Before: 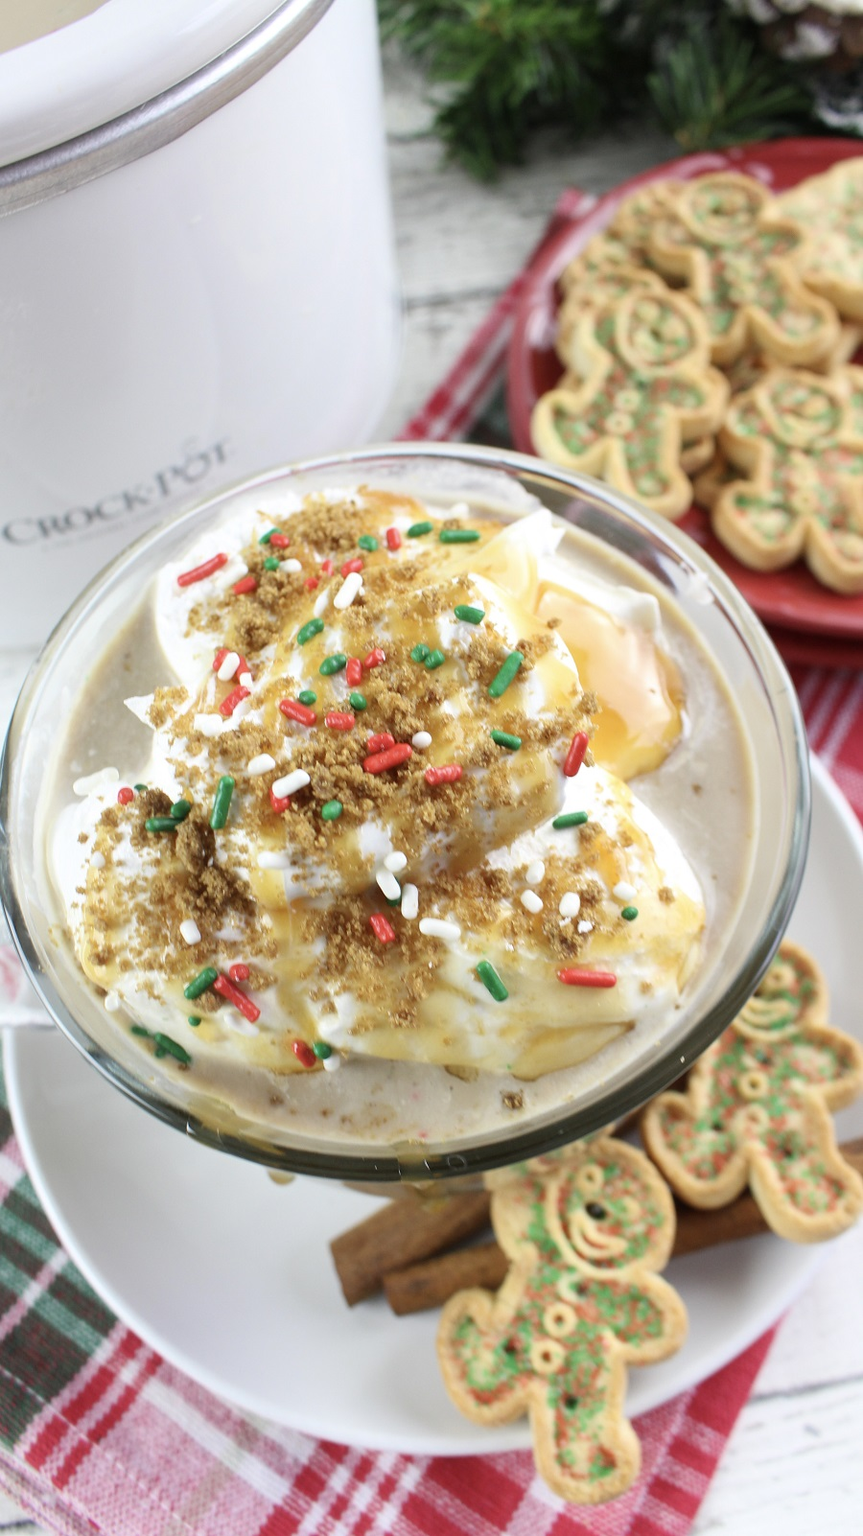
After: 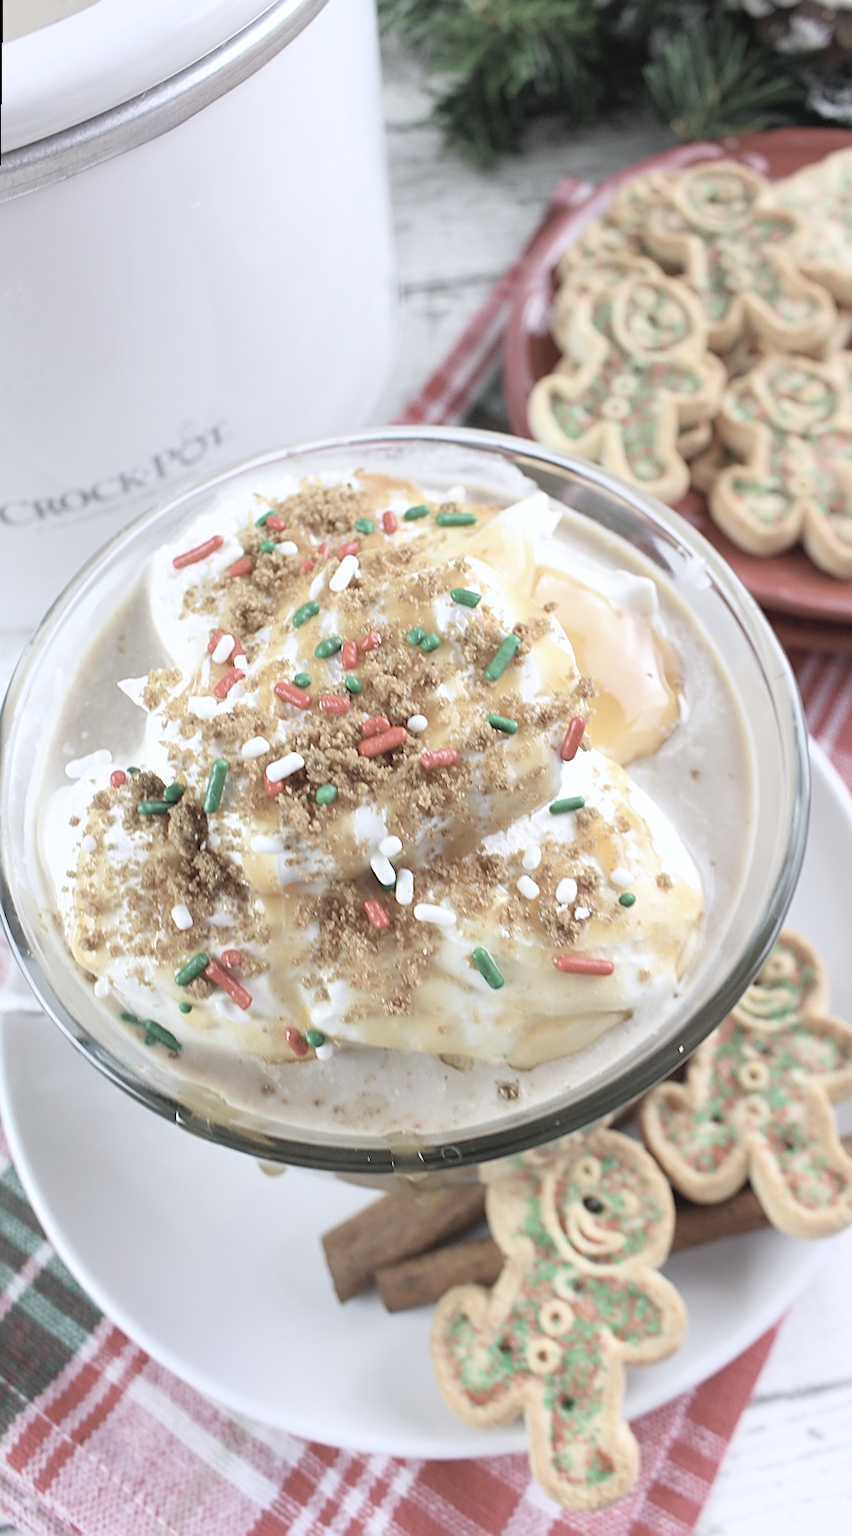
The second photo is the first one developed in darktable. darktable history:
sharpen: on, module defaults
rotate and perspective: rotation 0.226°, lens shift (vertical) -0.042, crop left 0.023, crop right 0.982, crop top 0.006, crop bottom 0.994
base curve: curves: ch0 [(0, 0) (0.303, 0.277) (1, 1)]
color calibration: illuminant as shot in camera, x 0.358, y 0.373, temperature 4628.91 K
contrast brightness saturation: brightness 0.18, saturation -0.5
